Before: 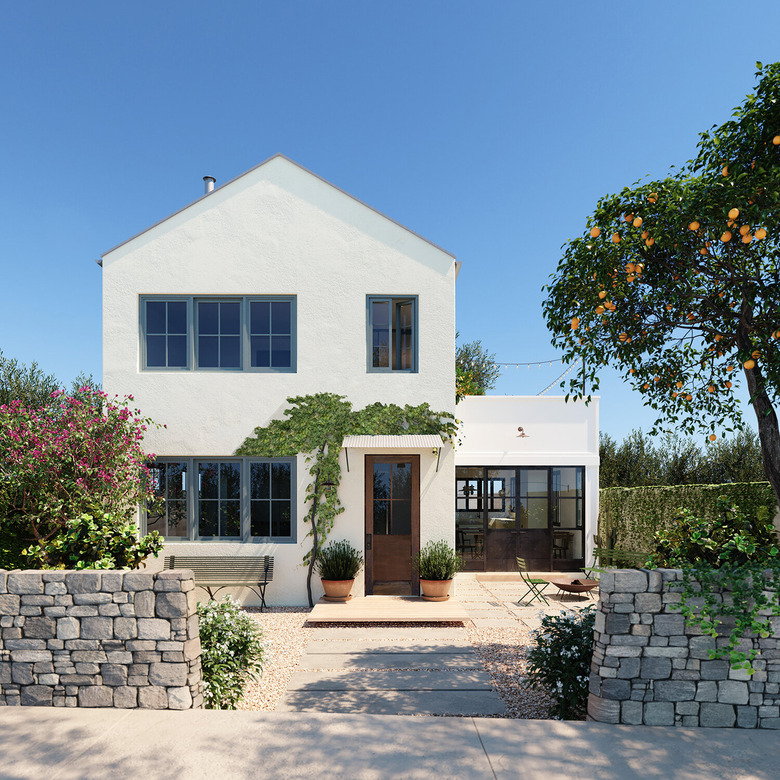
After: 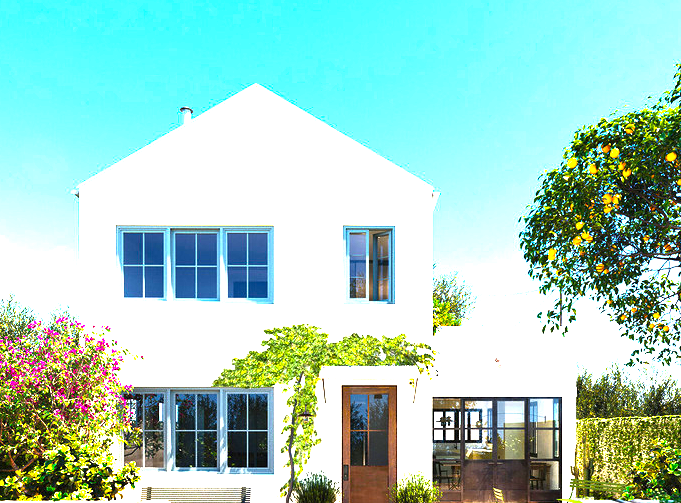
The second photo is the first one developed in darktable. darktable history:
color balance rgb: perceptual saturation grading › global saturation 25%, perceptual brilliance grading › global brilliance 35%, perceptual brilliance grading › highlights 50%, perceptual brilliance grading › mid-tones 60%, perceptual brilliance grading › shadows 35%, global vibrance 20%
crop: left 3.015%, top 8.969%, right 9.647%, bottom 26.457%
